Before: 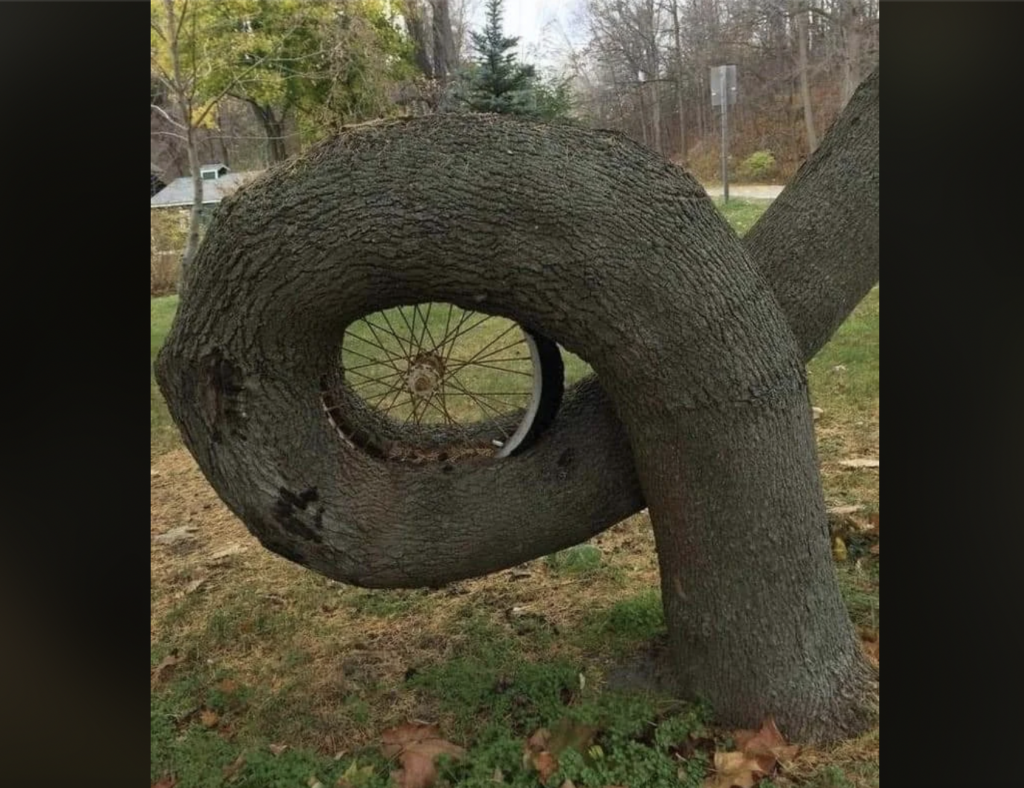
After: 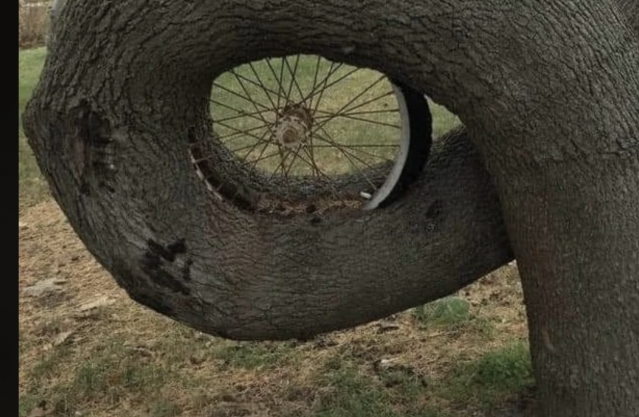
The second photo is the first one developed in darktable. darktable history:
crop: left 12.934%, top 31.495%, right 24.606%, bottom 15.575%
color correction: highlights b* 0.065, saturation 0.784
